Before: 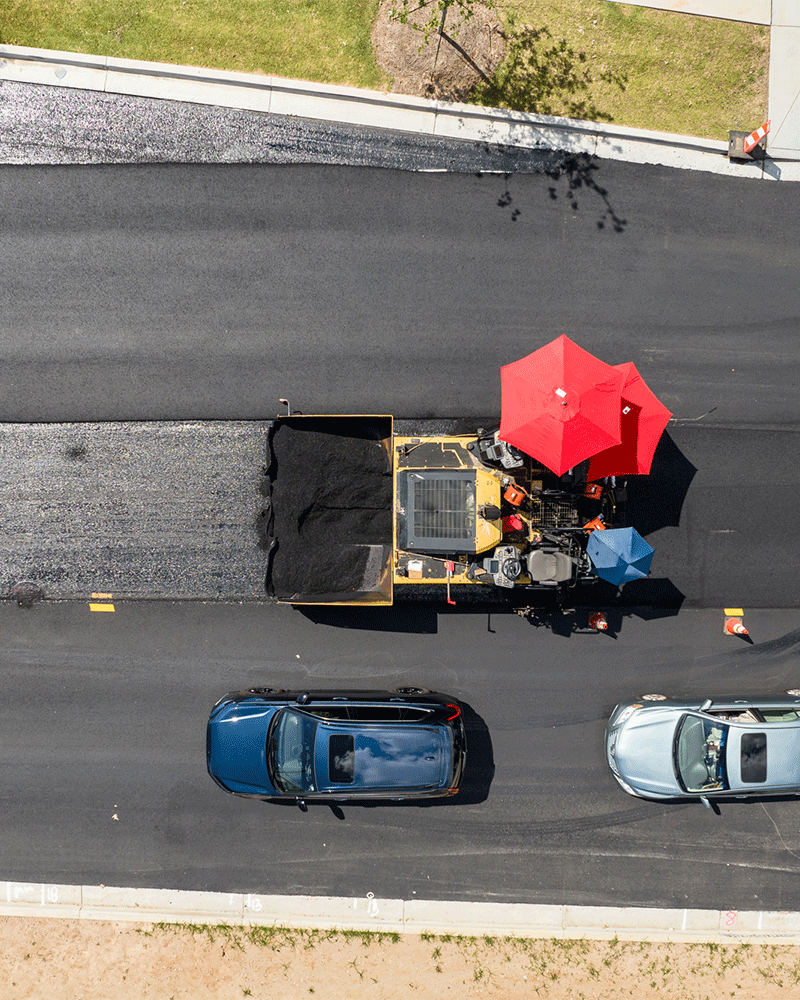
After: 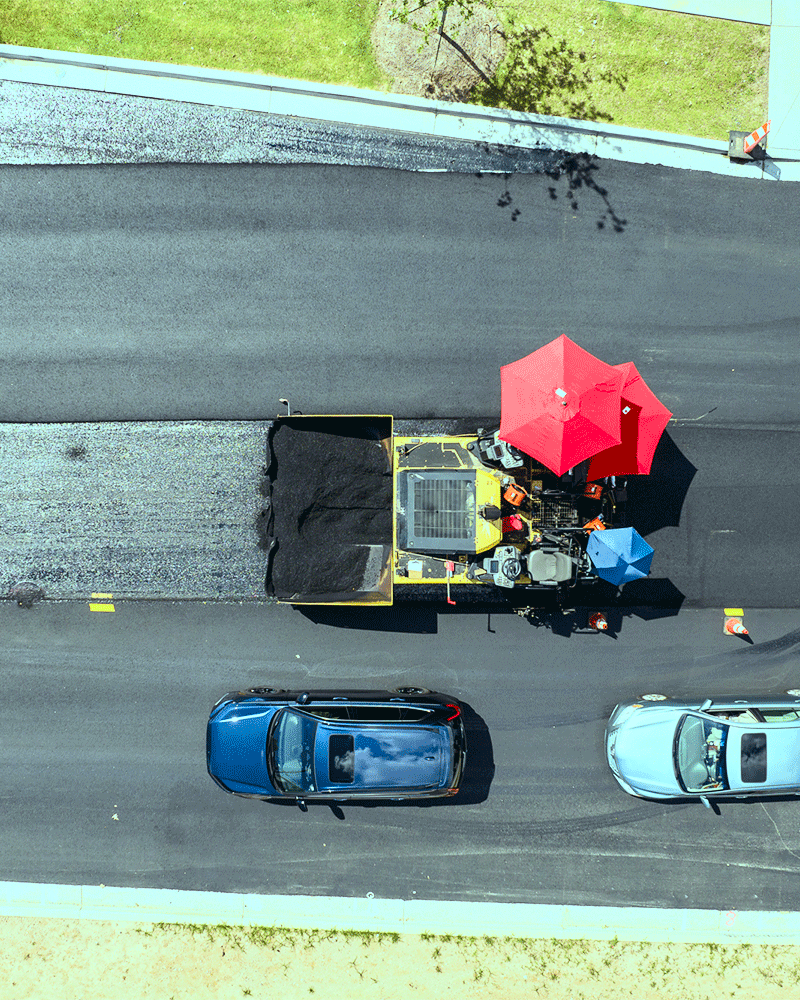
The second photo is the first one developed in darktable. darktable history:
color balance: mode lift, gamma, gain (sRGB), lift [0.997, 0.979, 1.021, 1.011], gamma [1, 1.084, 0.916, 0.998], gain [1, 0.87, 1.13, 1.101], contrast 4.55%, contrast fulcrum 38.24%, output saturation 104.09%
contrast brightness saturation: contrast 0.2, brightness 0.16, saturation 0.22
